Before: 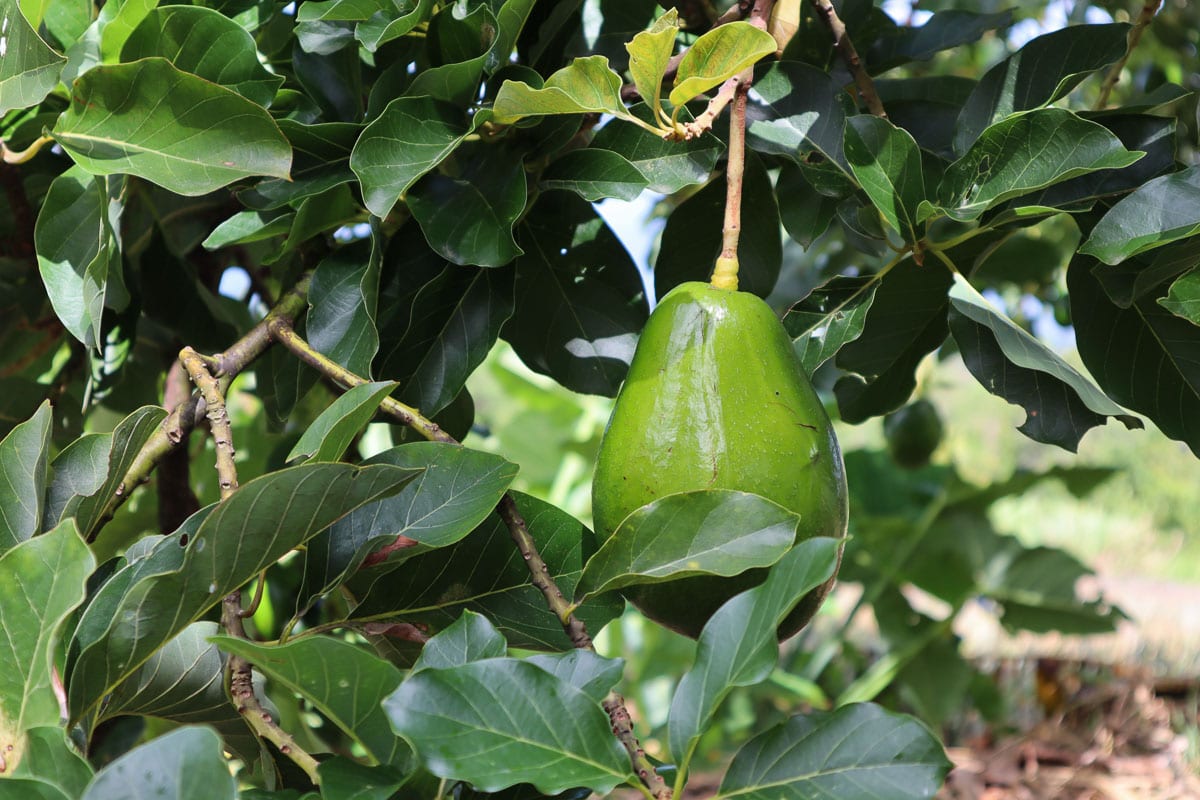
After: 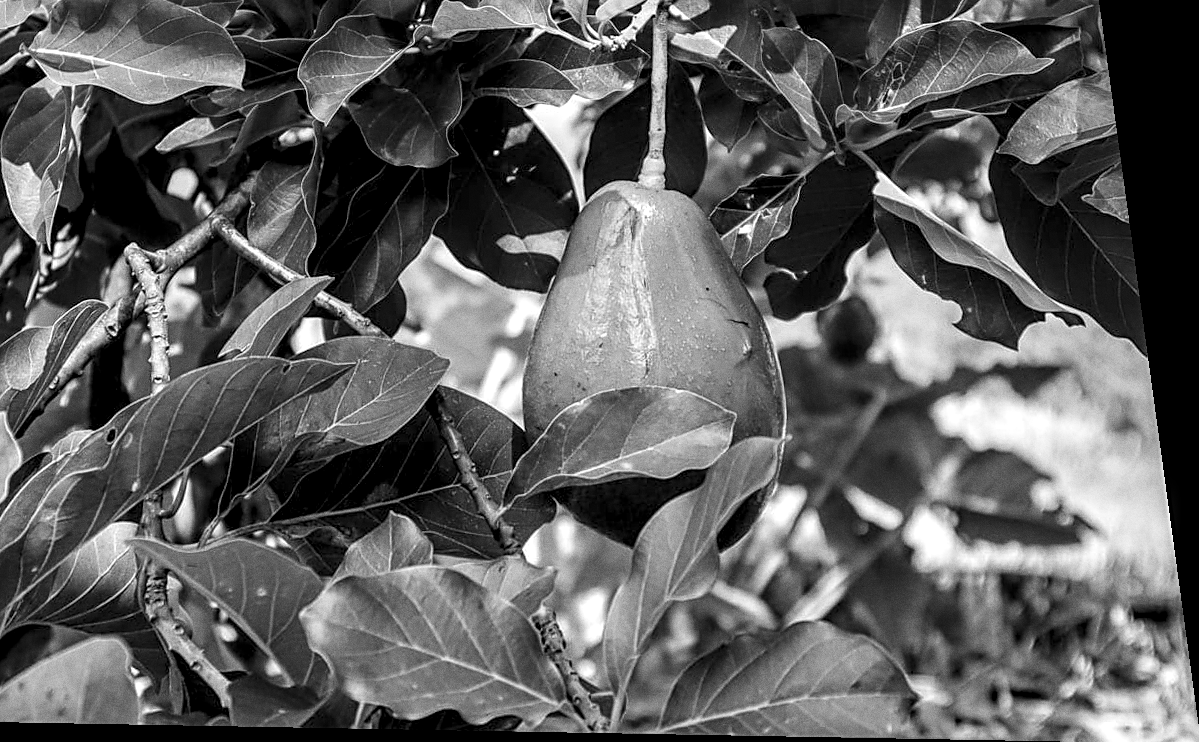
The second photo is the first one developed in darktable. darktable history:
crop and rotate: left 8.262%, top 9.226%
monochrome: on, module defaults
rotate and perspective: rotation 0.128°, lens shift (vertical) -0.181, lens shift (horizontal) -0.044, shear 0.001, automatic cropping off
sharpen: on, module defaults
local contrast: highlights 20%, shadows 70%, detail 170%
grain: coarseness 3.21 ISO
